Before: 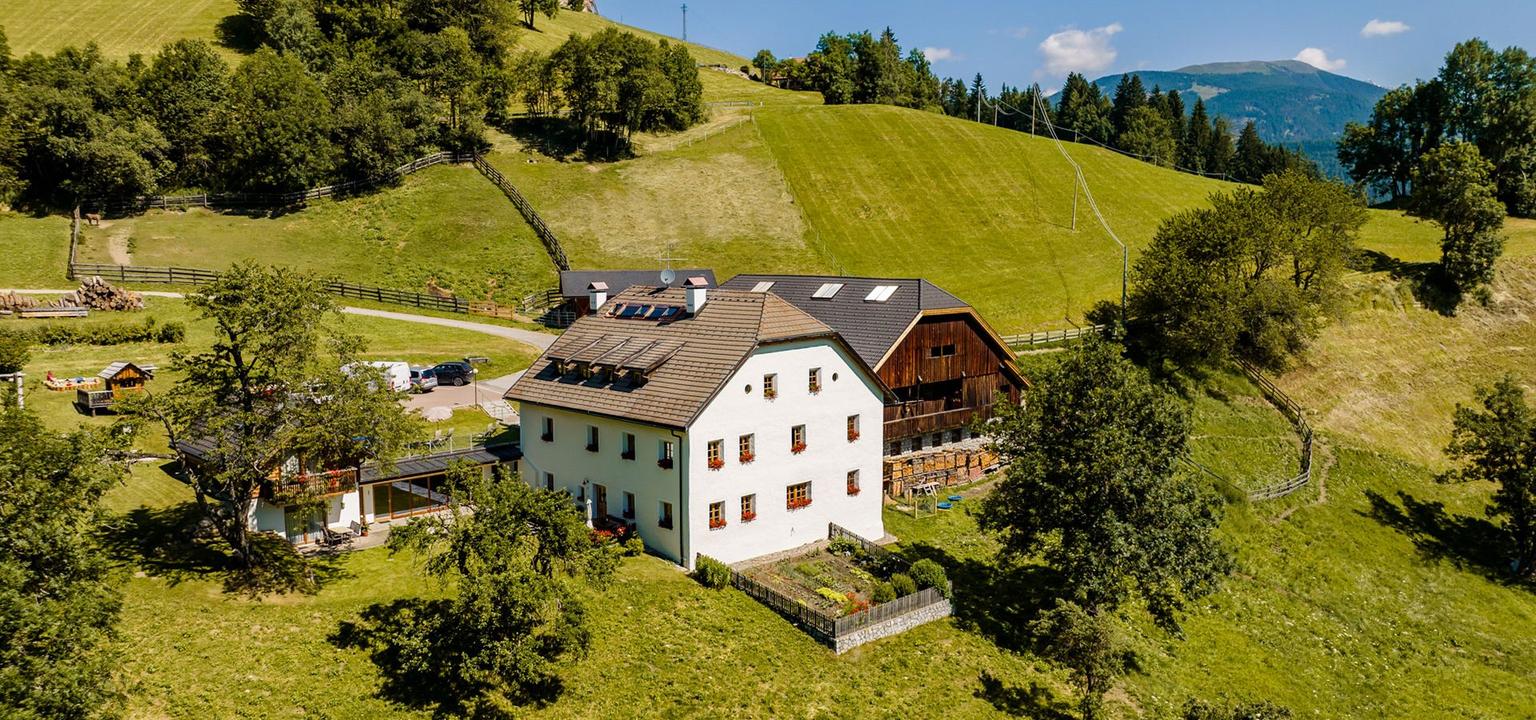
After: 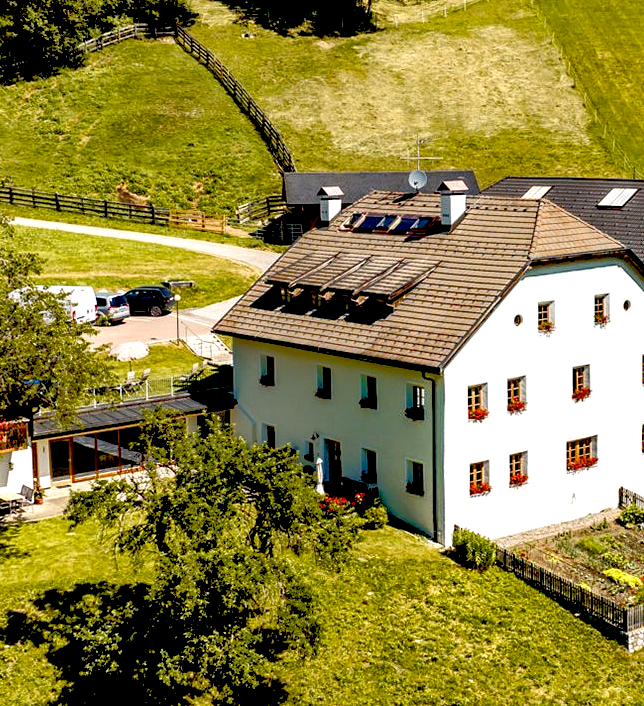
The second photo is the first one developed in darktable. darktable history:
local contrast: highlights 123%, shadows 126%, detail 140%, midtone range 0.254
exposure: black level correction 0.025, exposure 0.182 EV, compensate highlight preservation false
tone equalizer: -8 EV -0.528 EV, -7 EV -0.319 EV, -6 EV -0.083 EV, -5 EV 0.413 EV, -4 EV 0.985 EV, -3 EV 0.791 EV, -2 EV -0.01 EV, -1 EV 0.14 EV, +0 EV -0.012 EV, smoothing 1
crop and rotate: left 21.77%, top 18.528%, right 44.676%, bottom 2.997%
